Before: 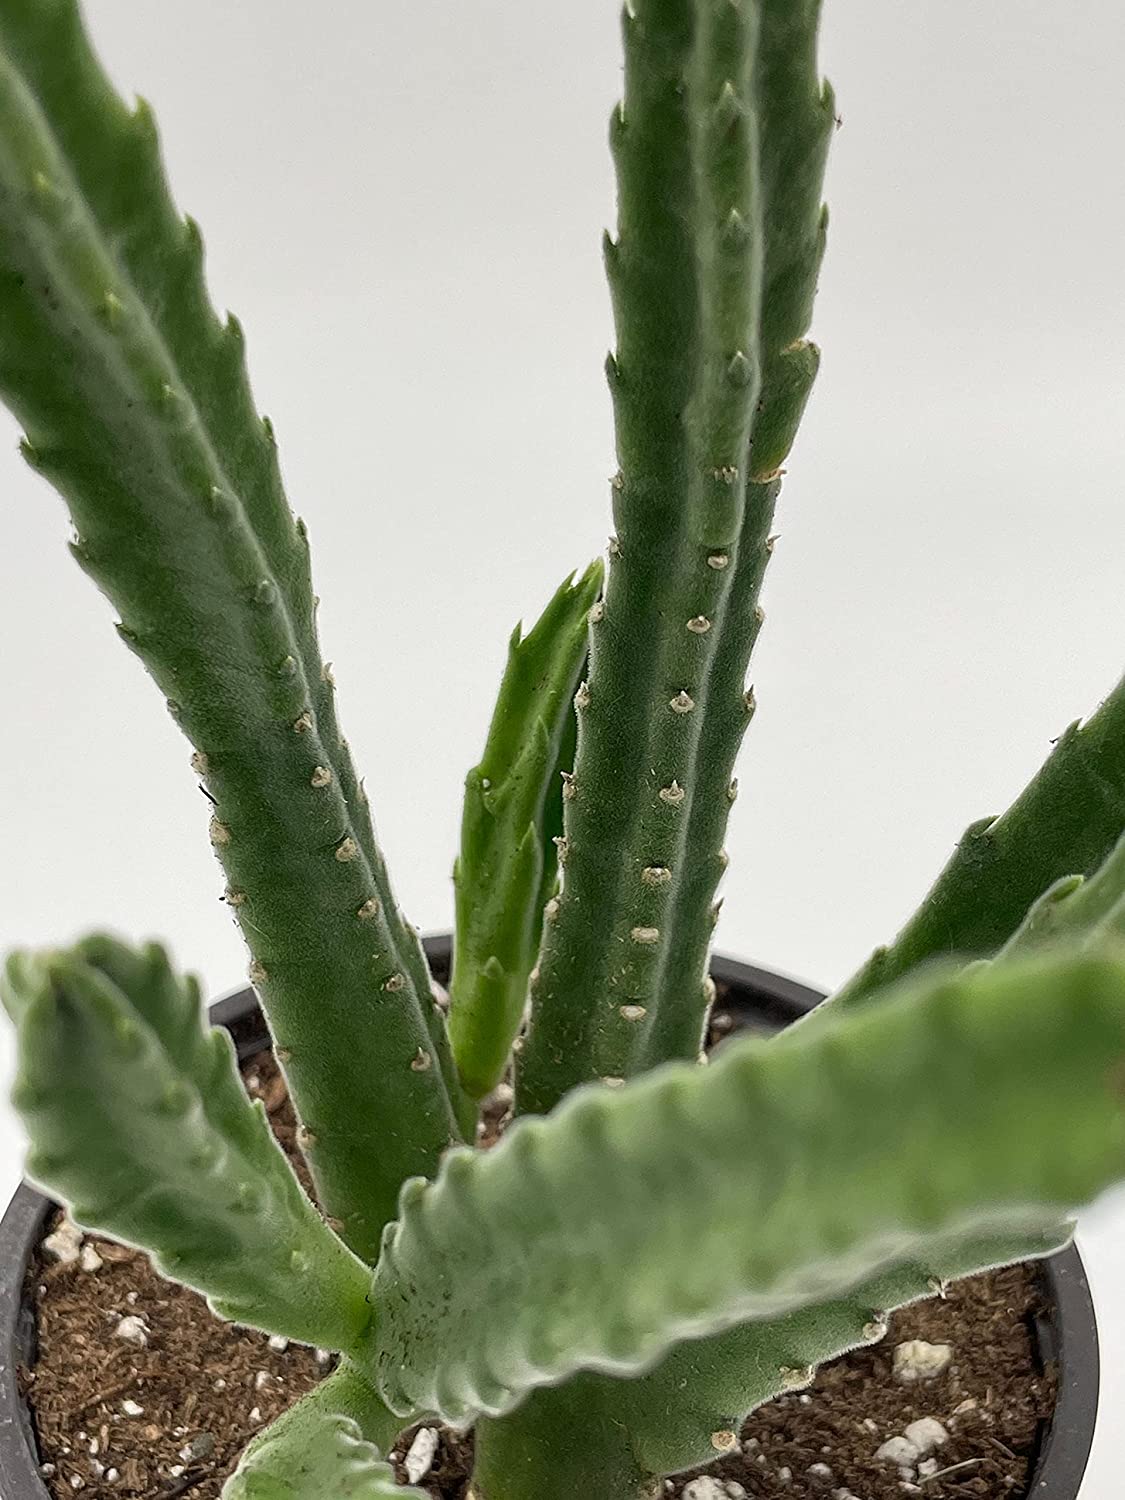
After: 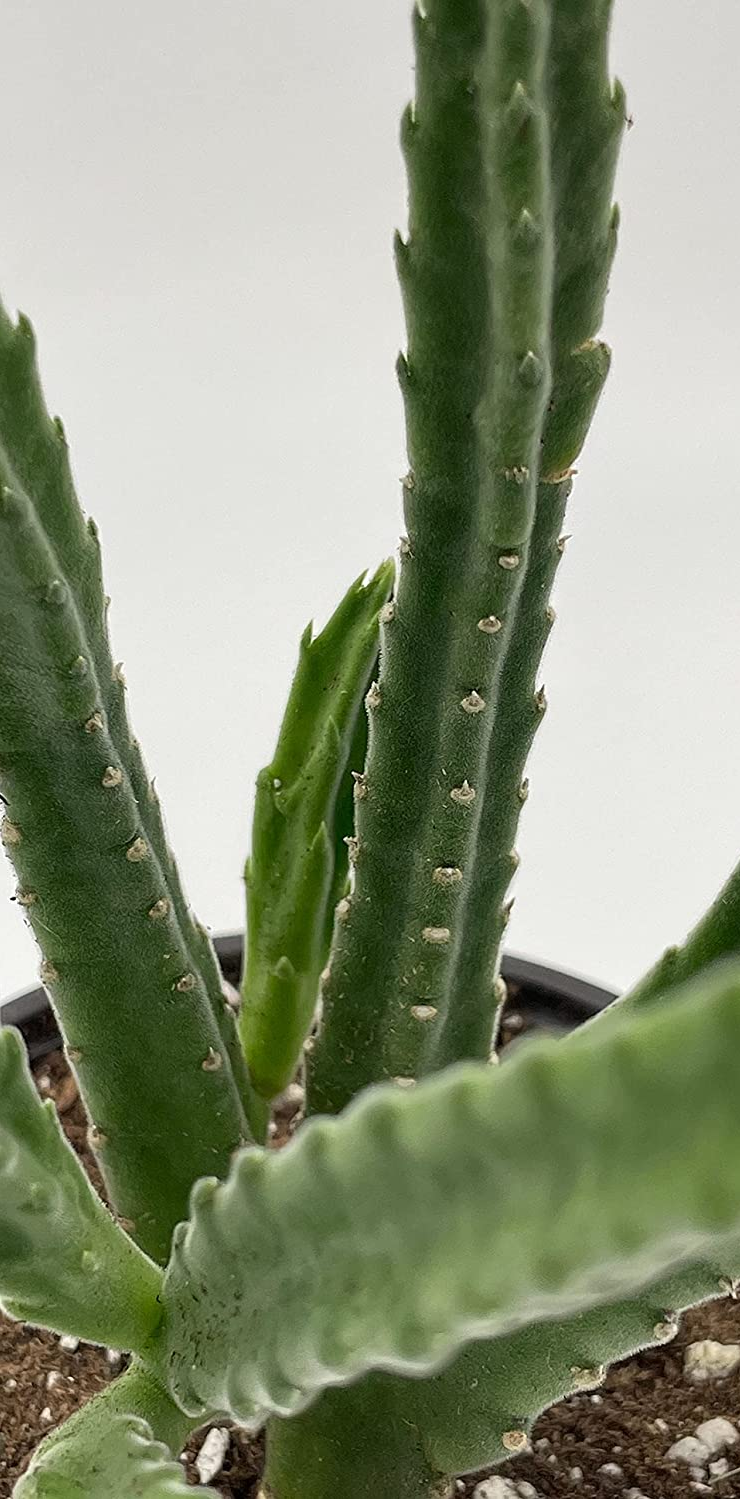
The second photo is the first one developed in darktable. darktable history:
crop and rotate: left 18.587%, right 15.574%
